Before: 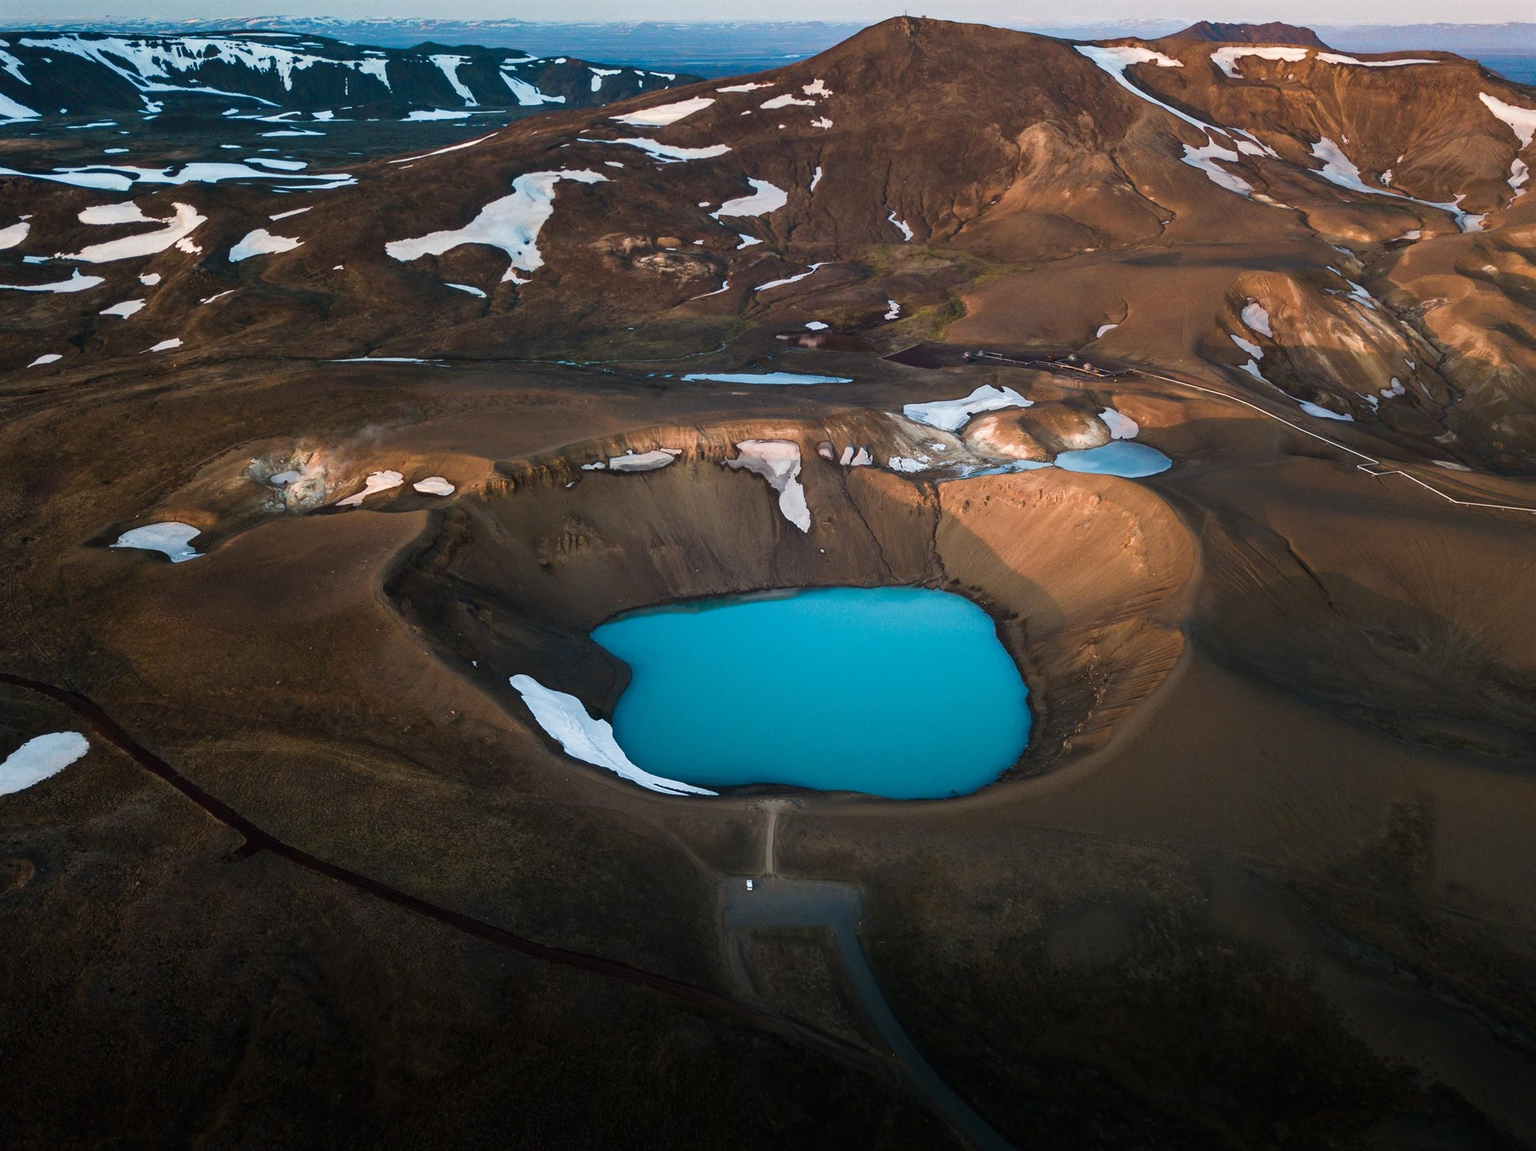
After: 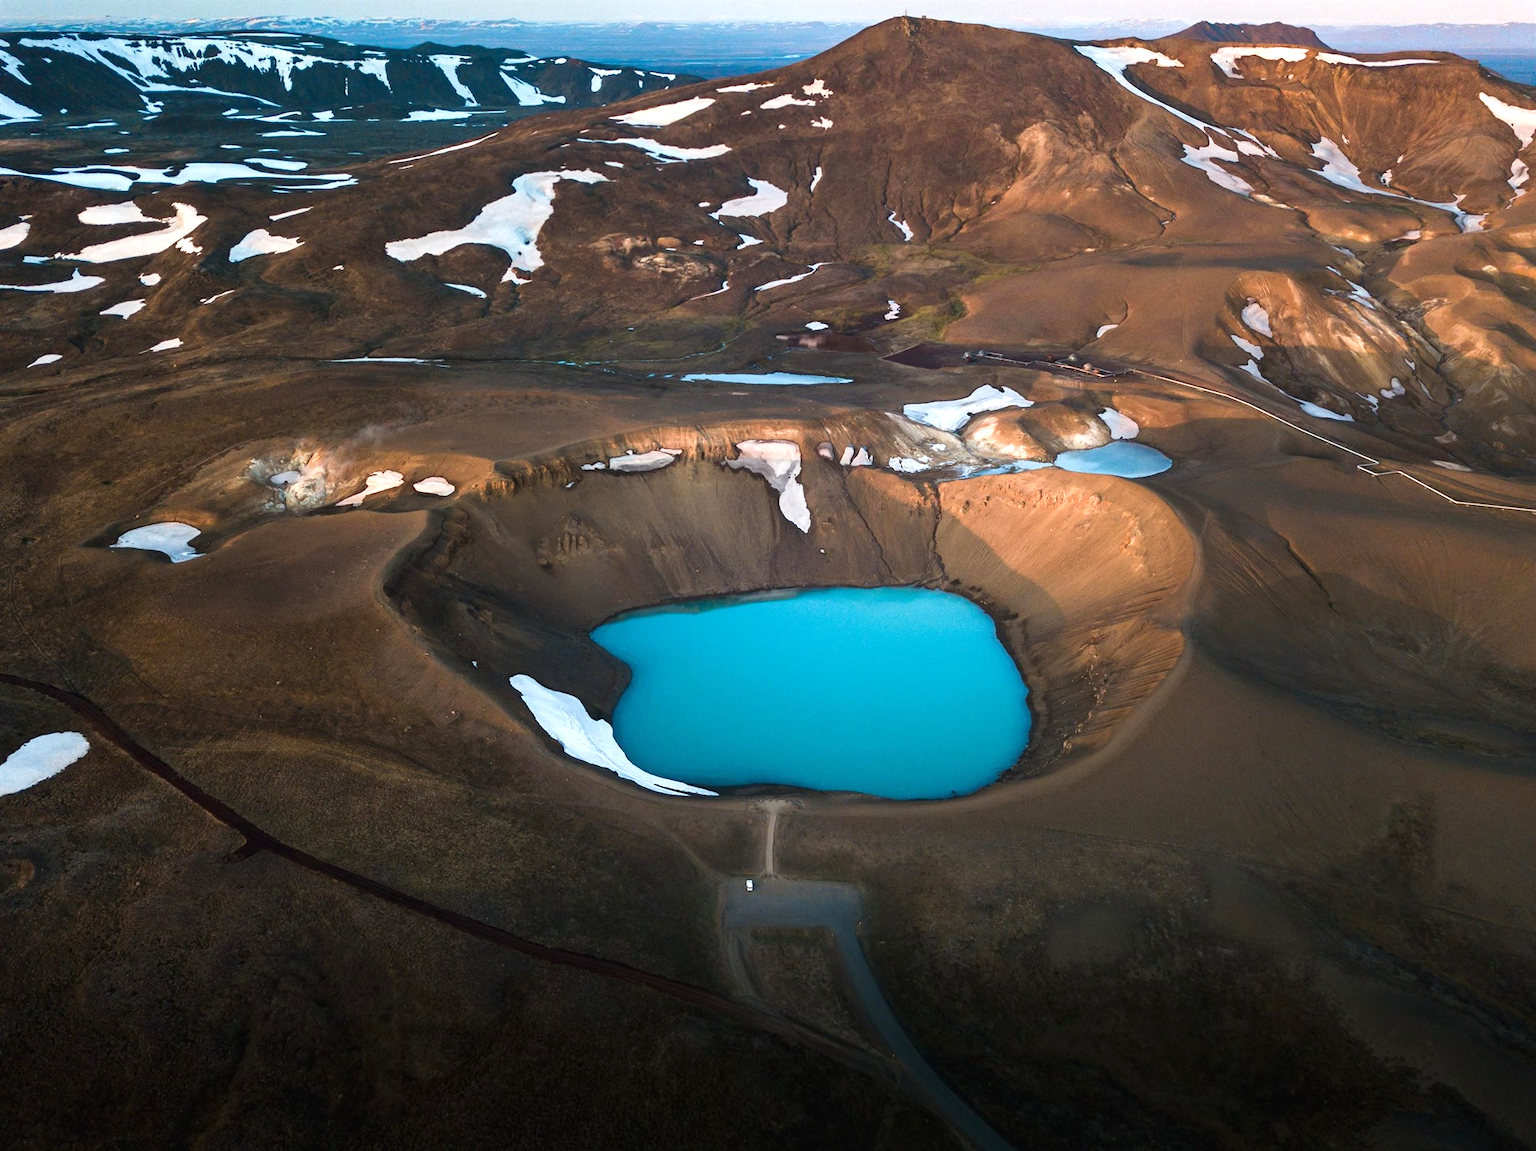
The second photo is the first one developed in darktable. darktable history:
exposure: exposure 0.563 EV, compensate exposure bias true, compensate highlight preservation false
levels: levels [0, 0.499, 1]
